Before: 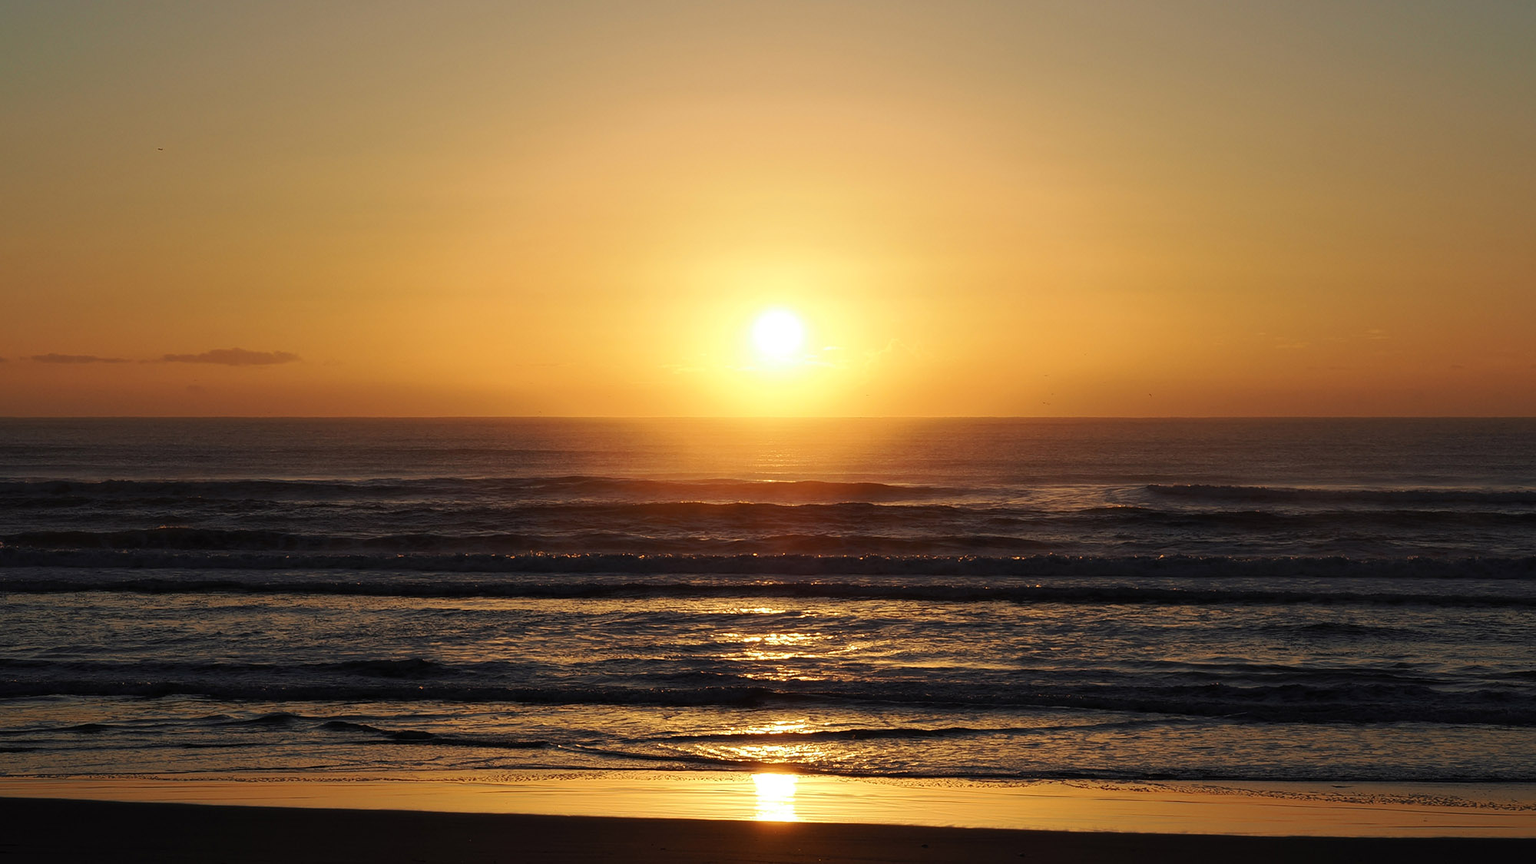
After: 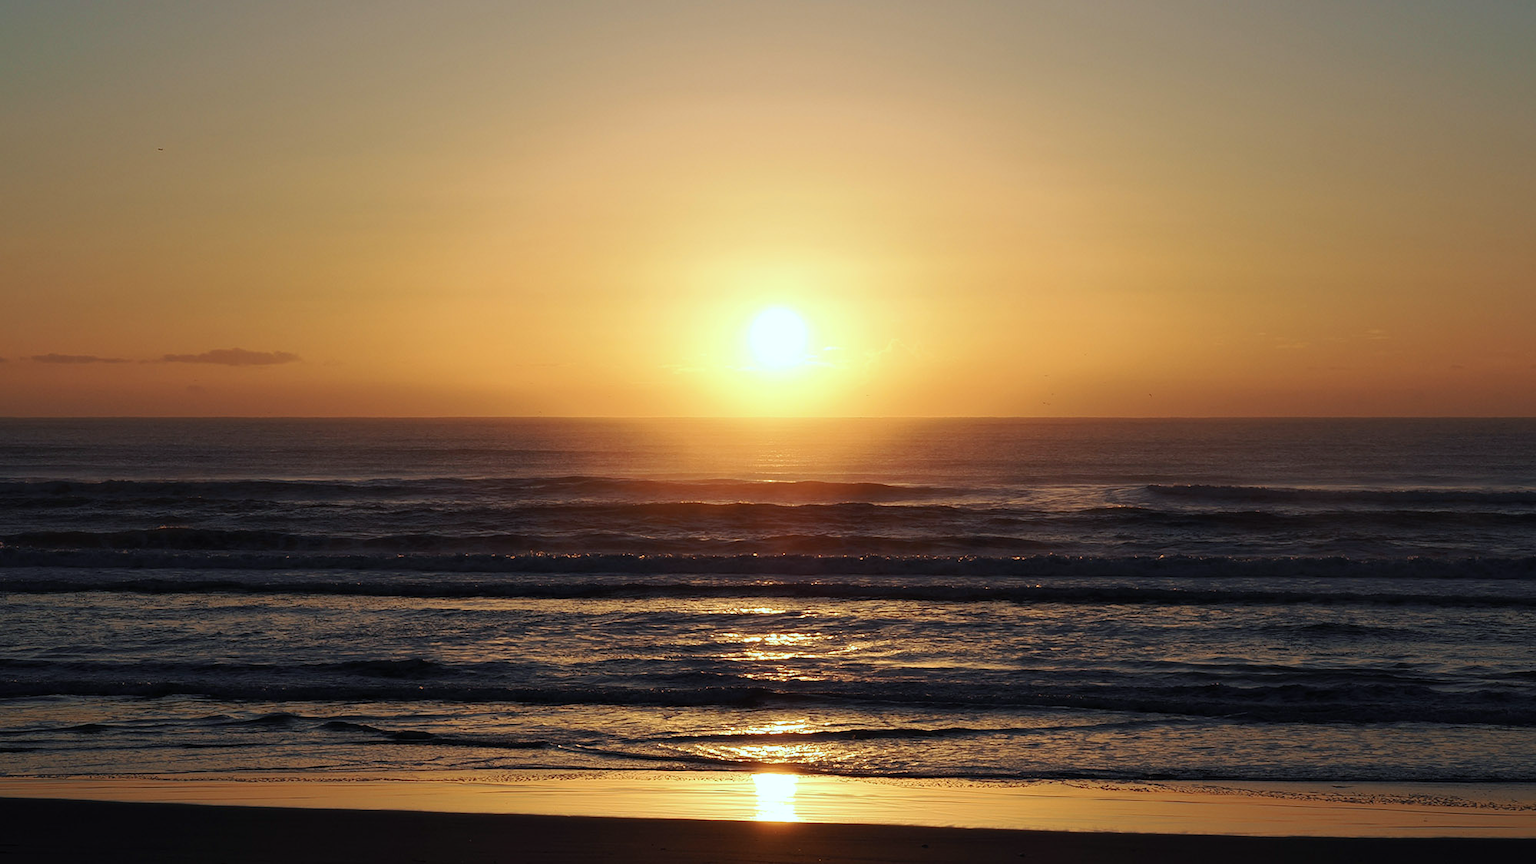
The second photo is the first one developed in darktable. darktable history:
color calibration: gray › normalize channels true, illuminant as shot in camera, x 0.369, y 0.376, temperature 4328.24 K, gamut compression 0.022
